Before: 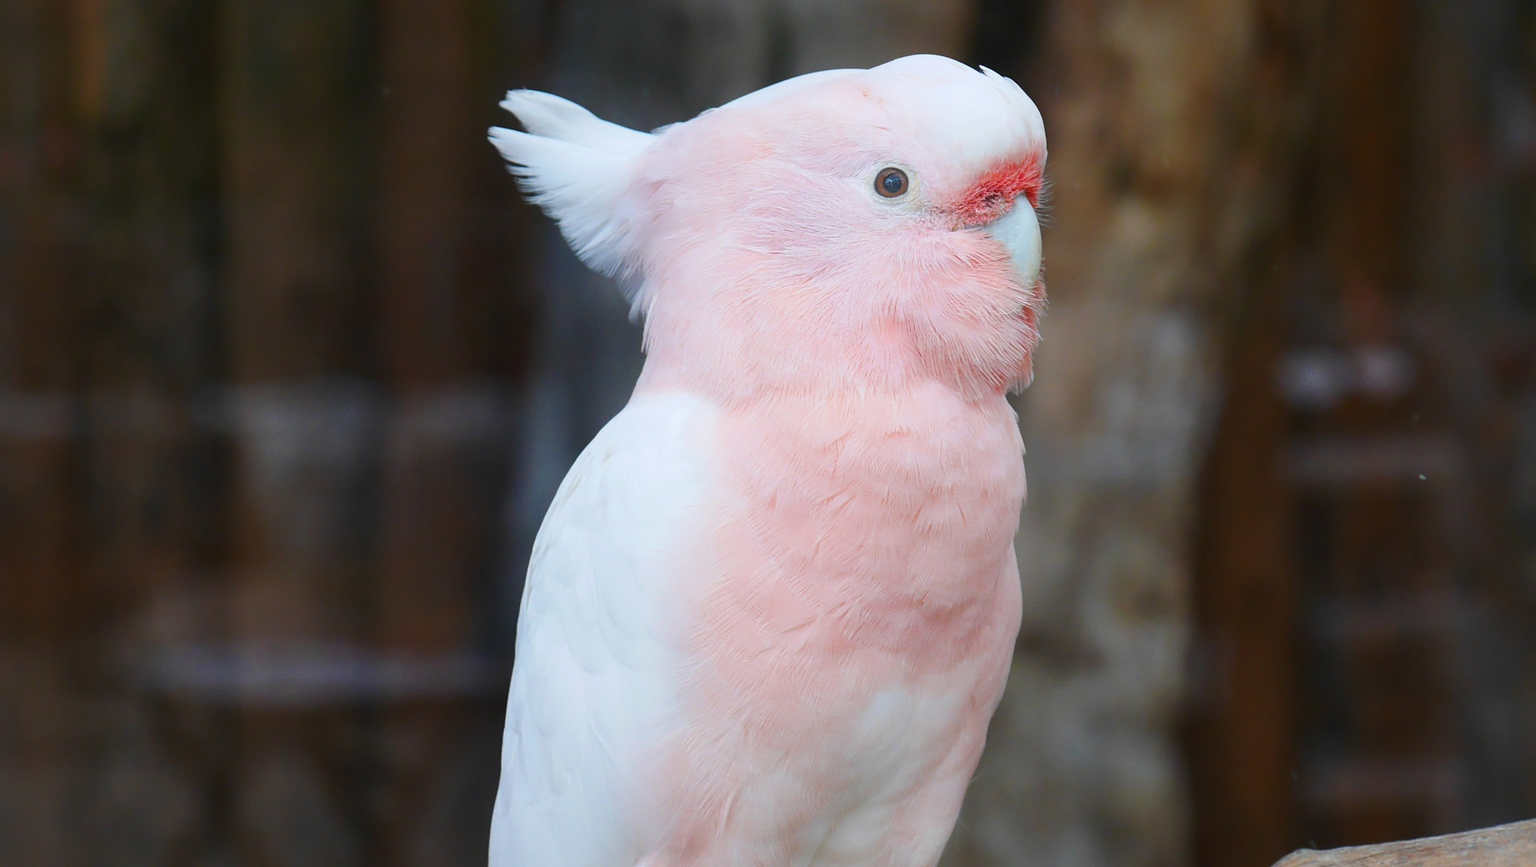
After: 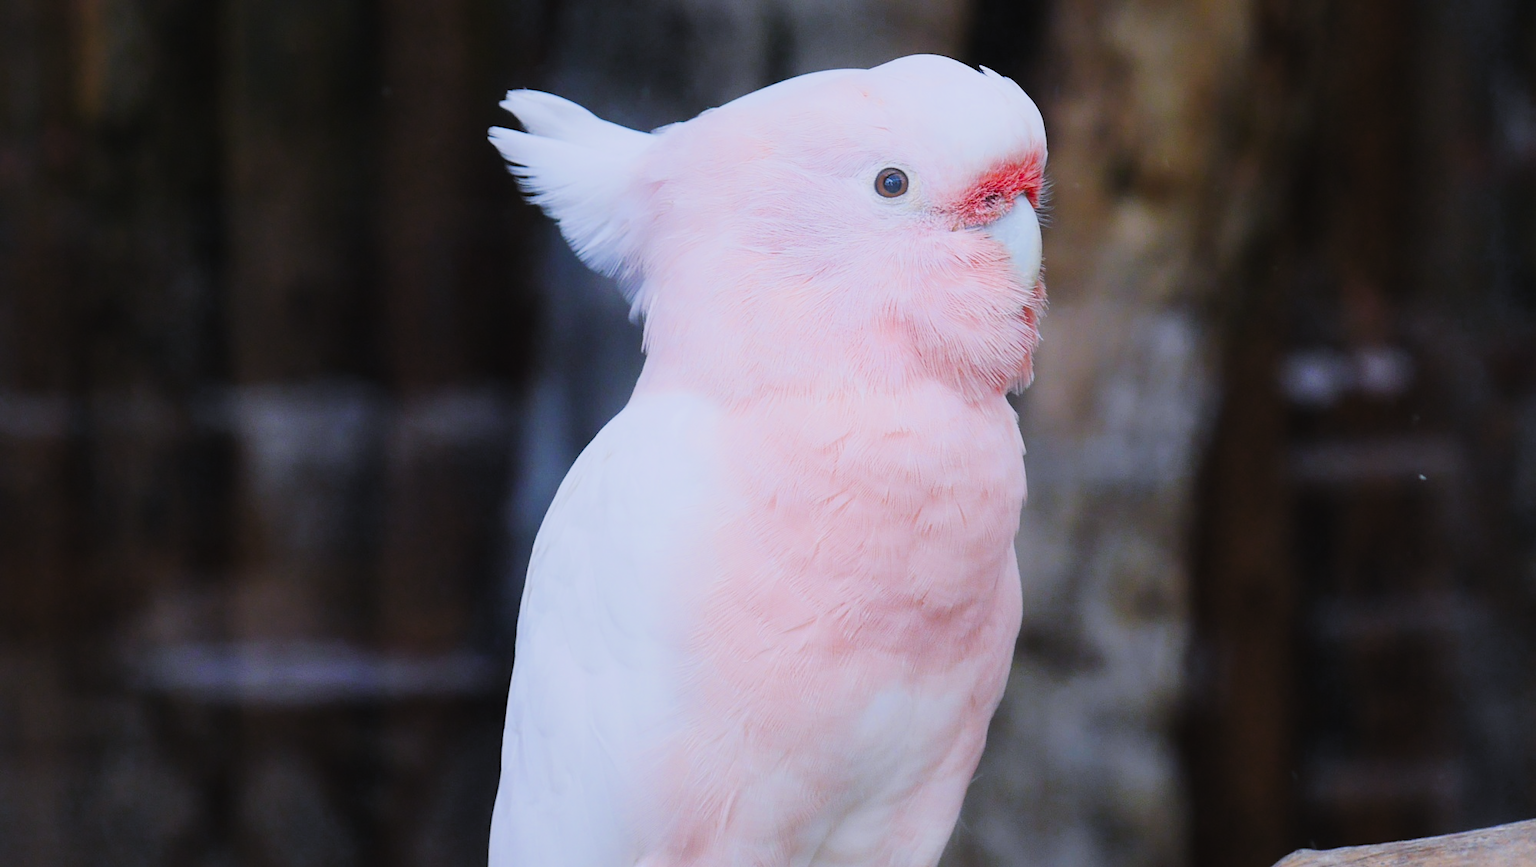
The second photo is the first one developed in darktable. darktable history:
color balance rgb: shadows lift › chroma 2%, shadows lift › hue 247.2°, power › chroma 0.3%, power › hue 25.2°, highlights gain › chroma 3%, highlights gain › hue 60°, global offset › luminance 2%, perceptual saturation grading › global saturation 20%, perceptual saturation grading › highlights -20%, perceptual saturation grading › shadows 30%
filmic rgb: black relative exposure -5 EV, hardness 2.88, contrast 1.4
white balance: red 0.948, green 1.02, blue 1.176
